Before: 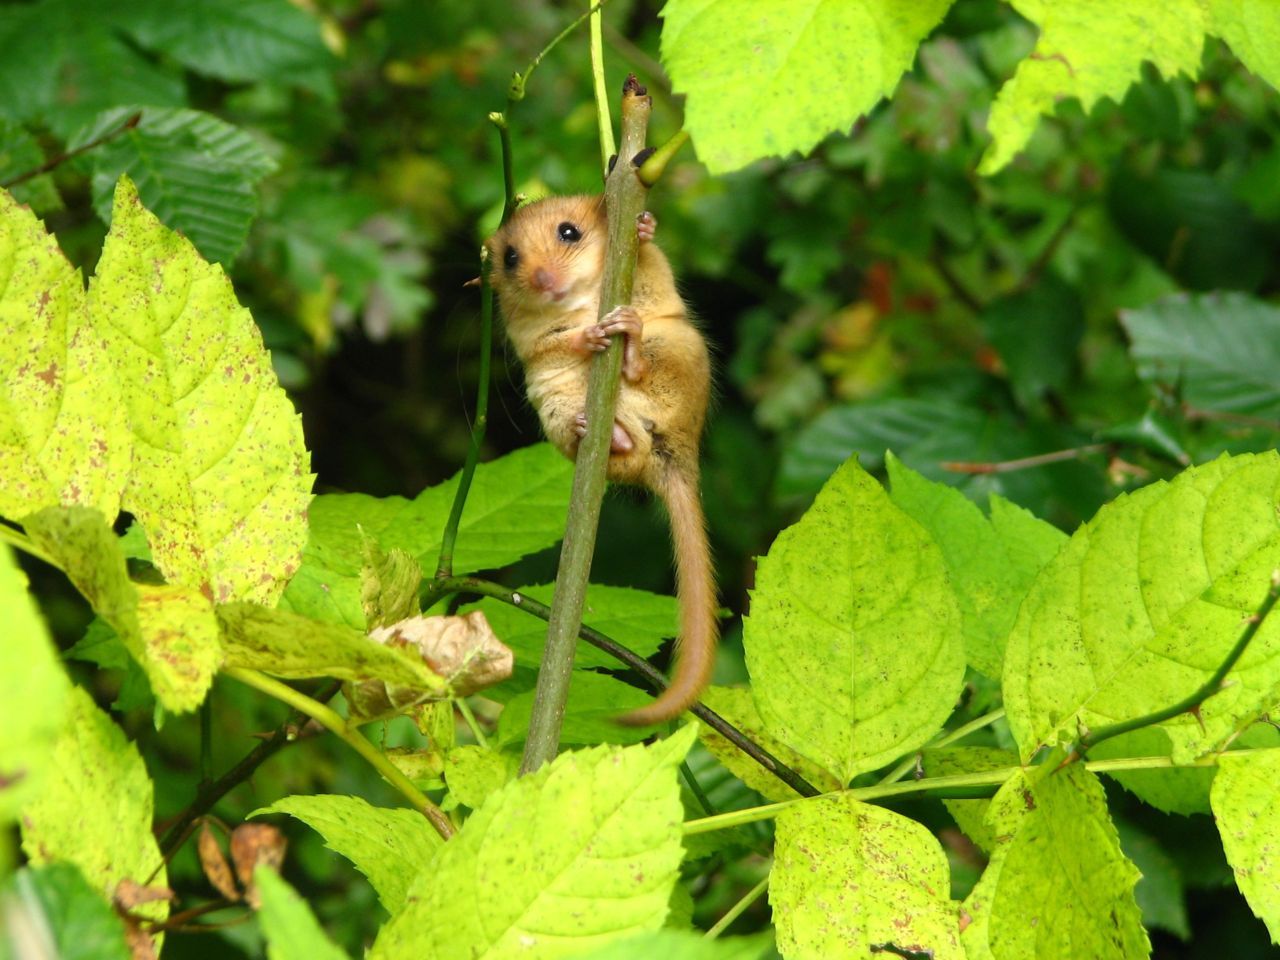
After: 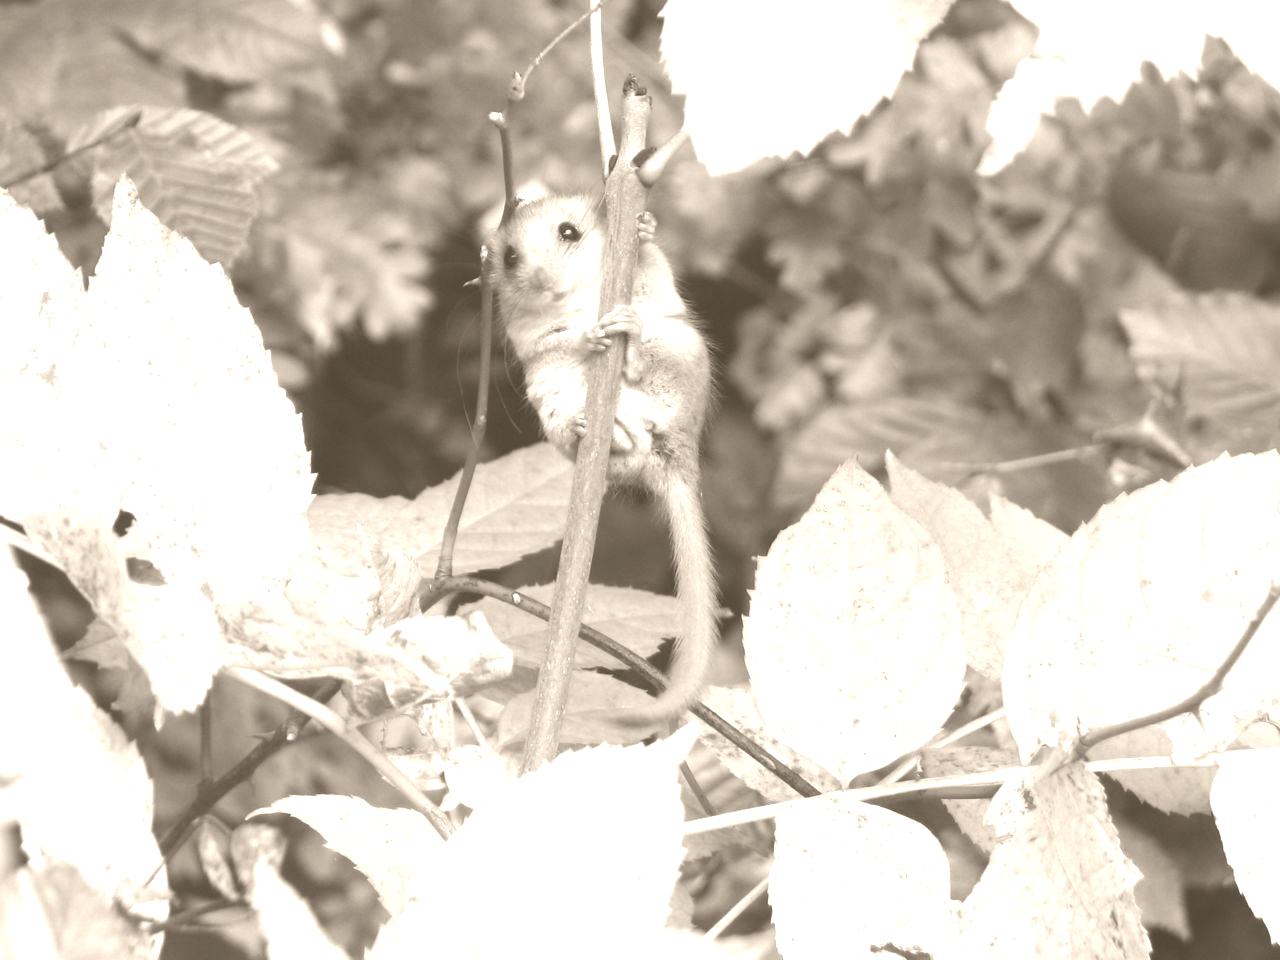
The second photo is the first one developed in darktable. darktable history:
colorize: hue 34.49°, saturation 35.33%, source mix 100%, version 1
color correction: highlights a* 2.75, highlights b* 5, shadows a* -2.04, shadows b* -4.84, saturation 0.8
contrast brightness saturation: saturation -0.05
